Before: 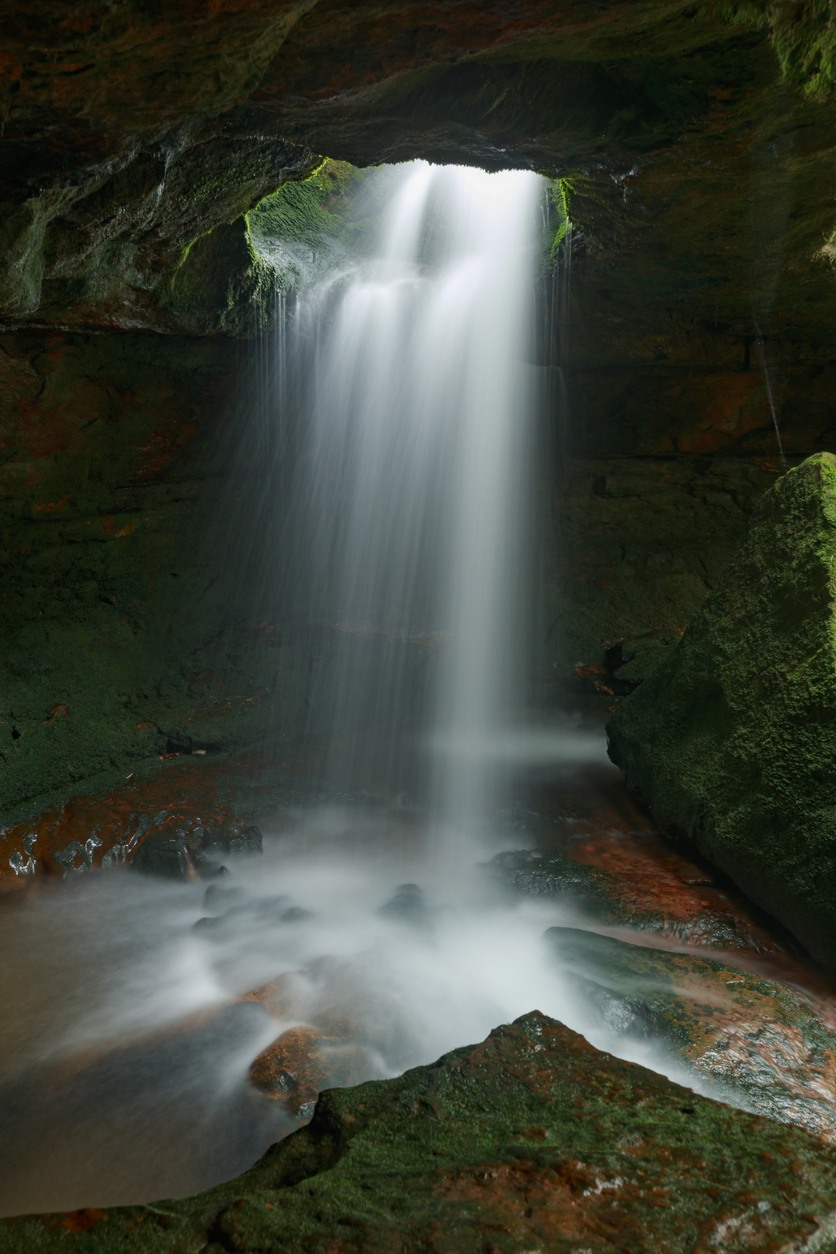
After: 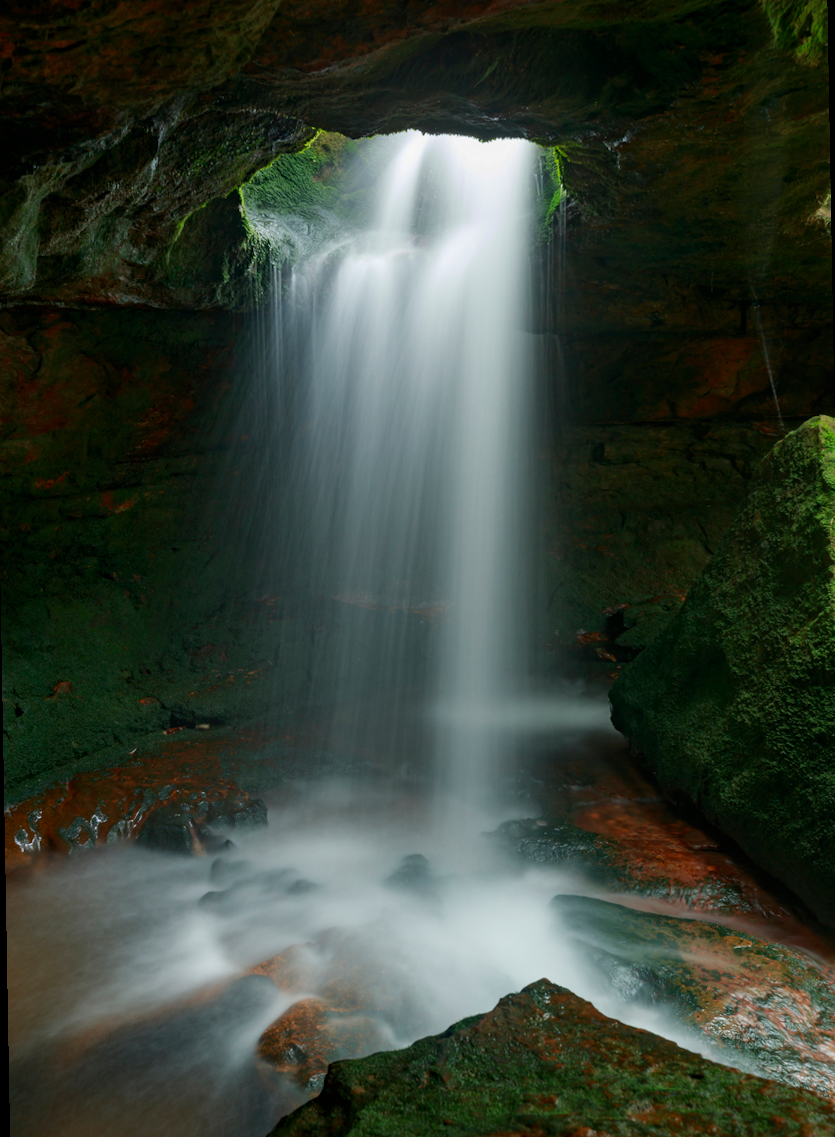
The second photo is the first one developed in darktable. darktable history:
crop: top 0.448%, right 0.264%, bottom 5.045%
rotate and perspective: rotation -1°, crop left 0.011, crop right 0.989, crop top 0.025, crop bottom 0.975
